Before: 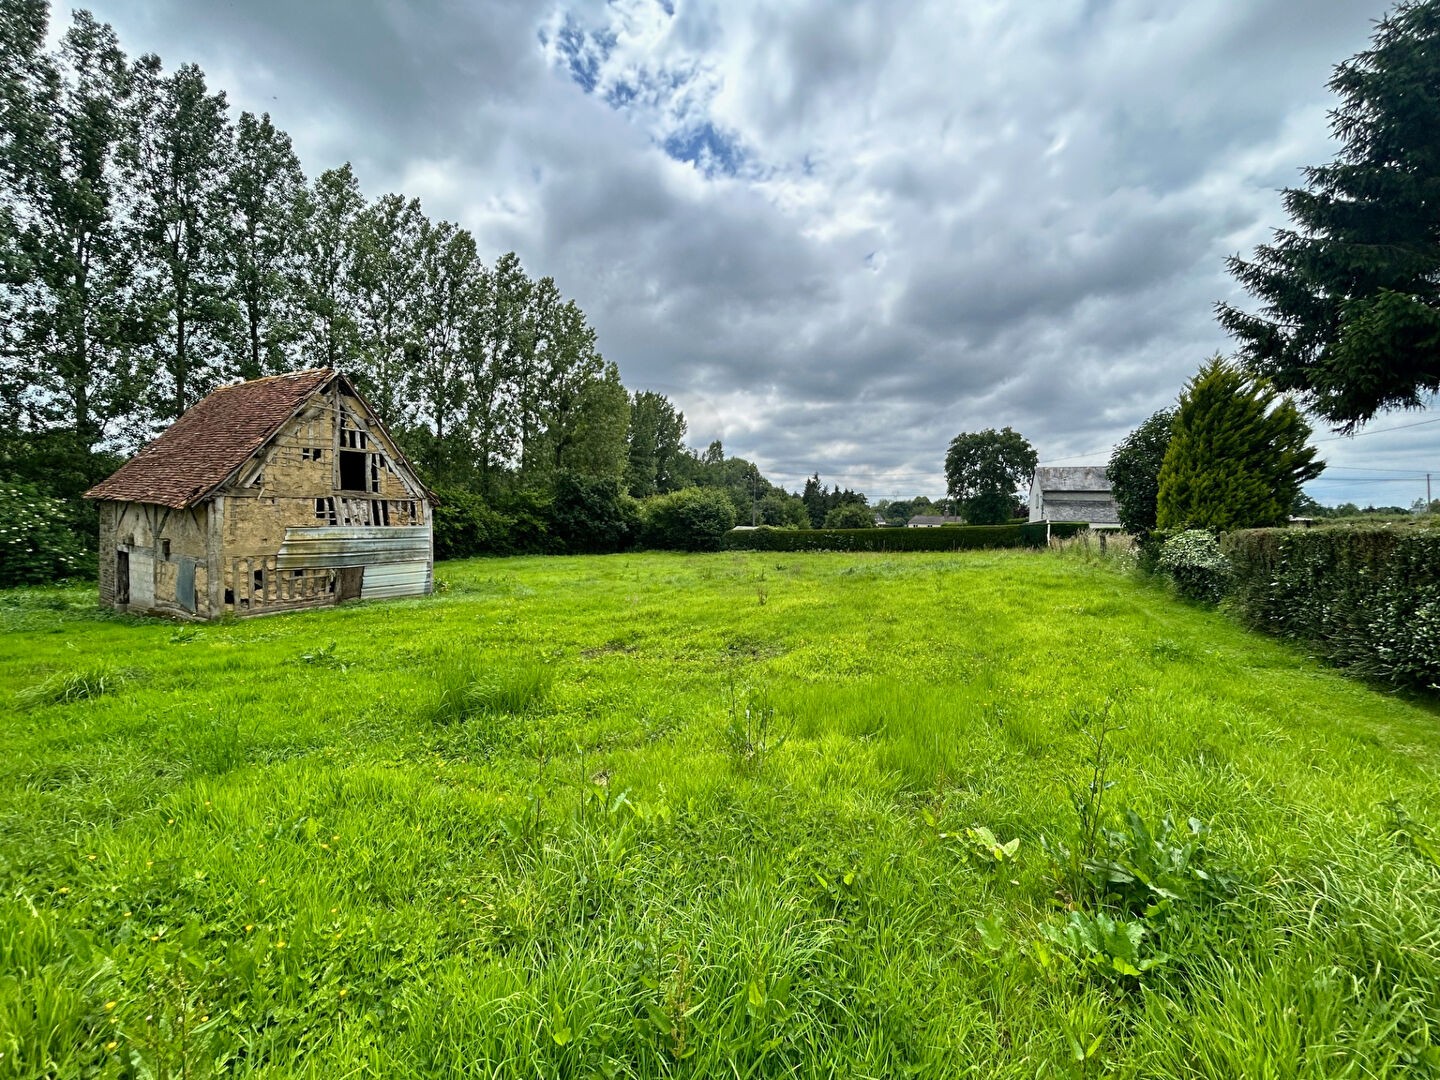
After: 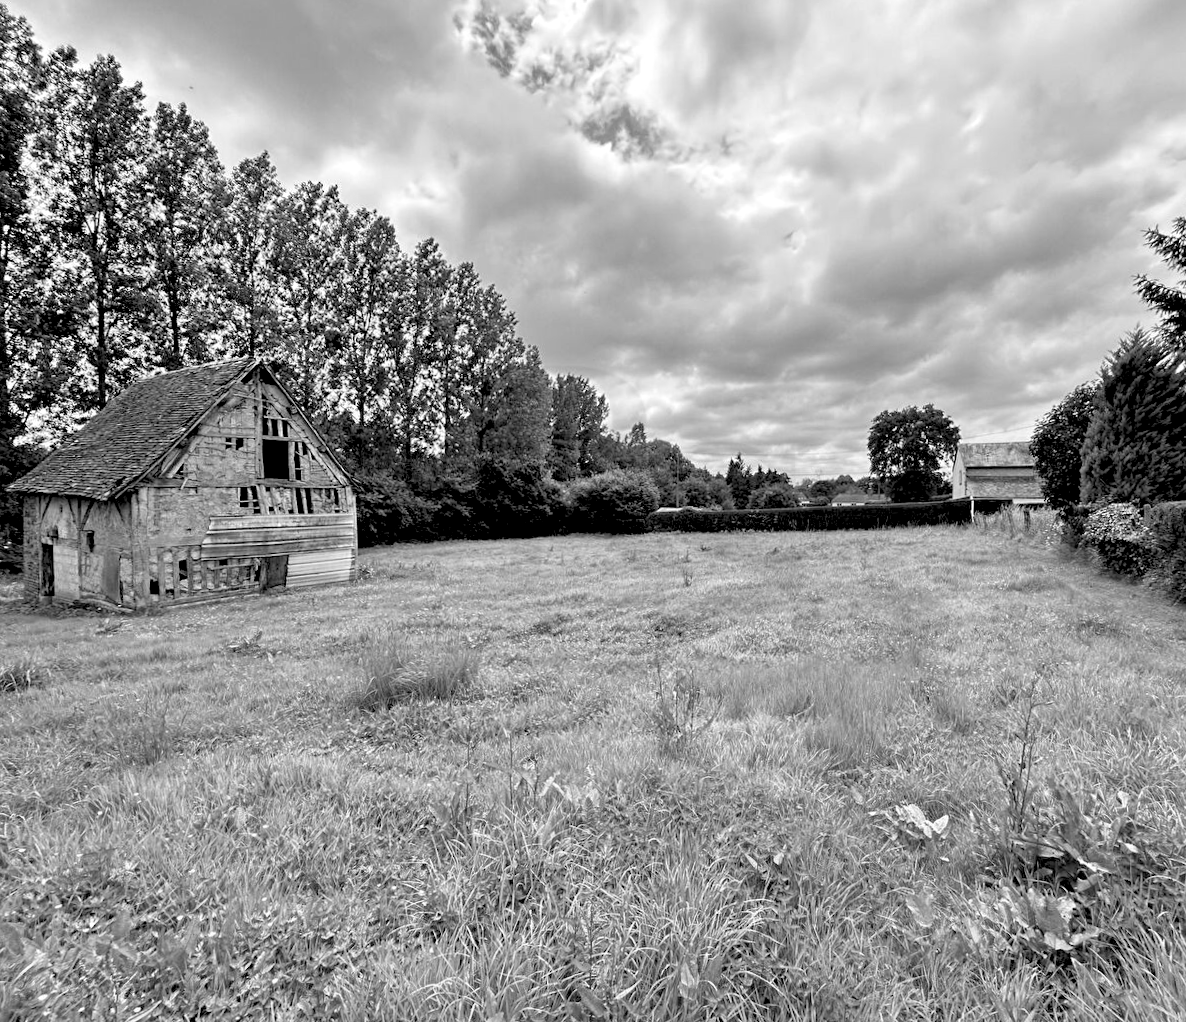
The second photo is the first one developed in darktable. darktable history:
white balance: red 1, blue 1
rgb levels: levels [[0.013, 0.434, 0.89], [0, 0.5, 1], [0, 0.5, 1]]
monochrome: a 16.01, b -2.65, highlights 0.52
crop and rotate: angle 1°, left 4.281%, top 0.642%, right 11.383%, bottom 2.486%
